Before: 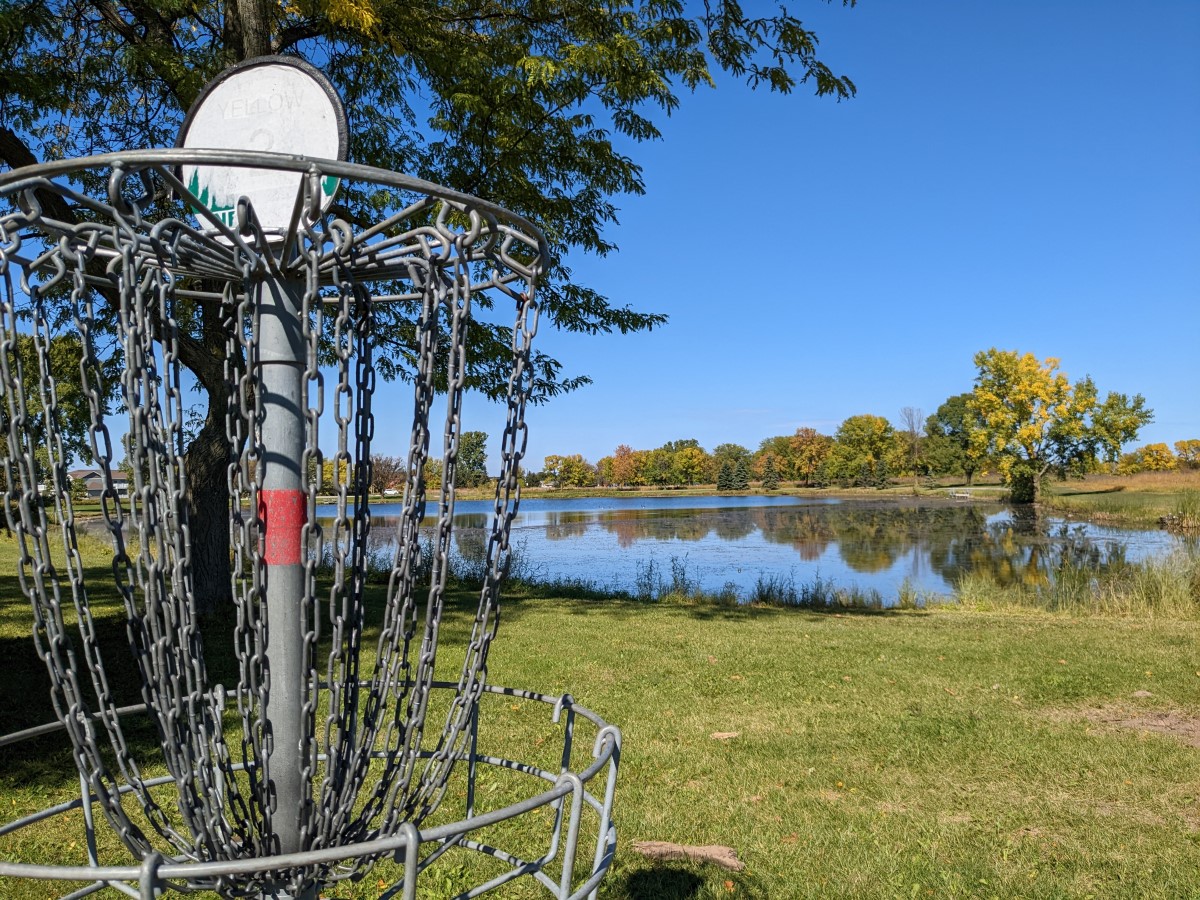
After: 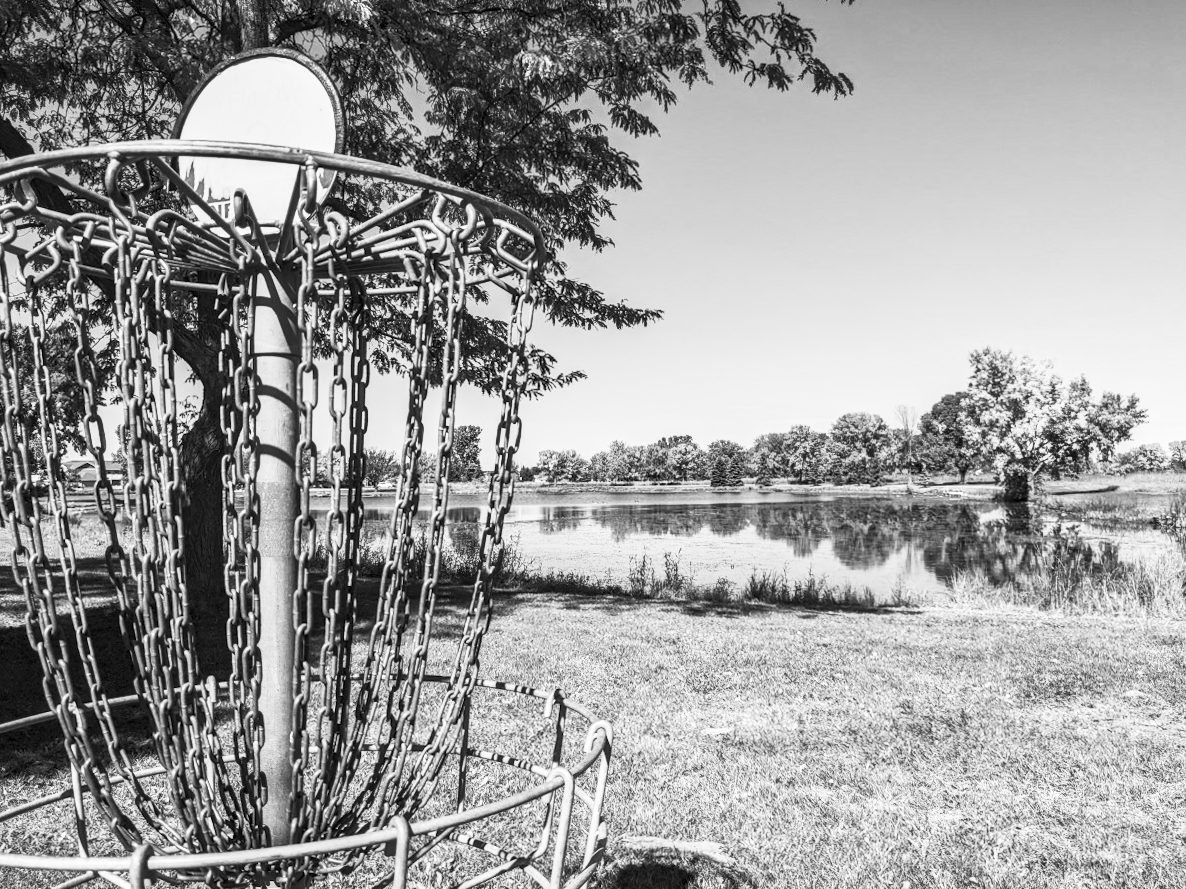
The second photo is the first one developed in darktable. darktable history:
local contrast: on, module defaults
contrast brightness saturation: contrast 0.53, brightness 0.47, saturation -1
crop and rotate: angle -0.5°
shadows and highlights: shadows 37.27, highlights -28.18, soften with gaussian
